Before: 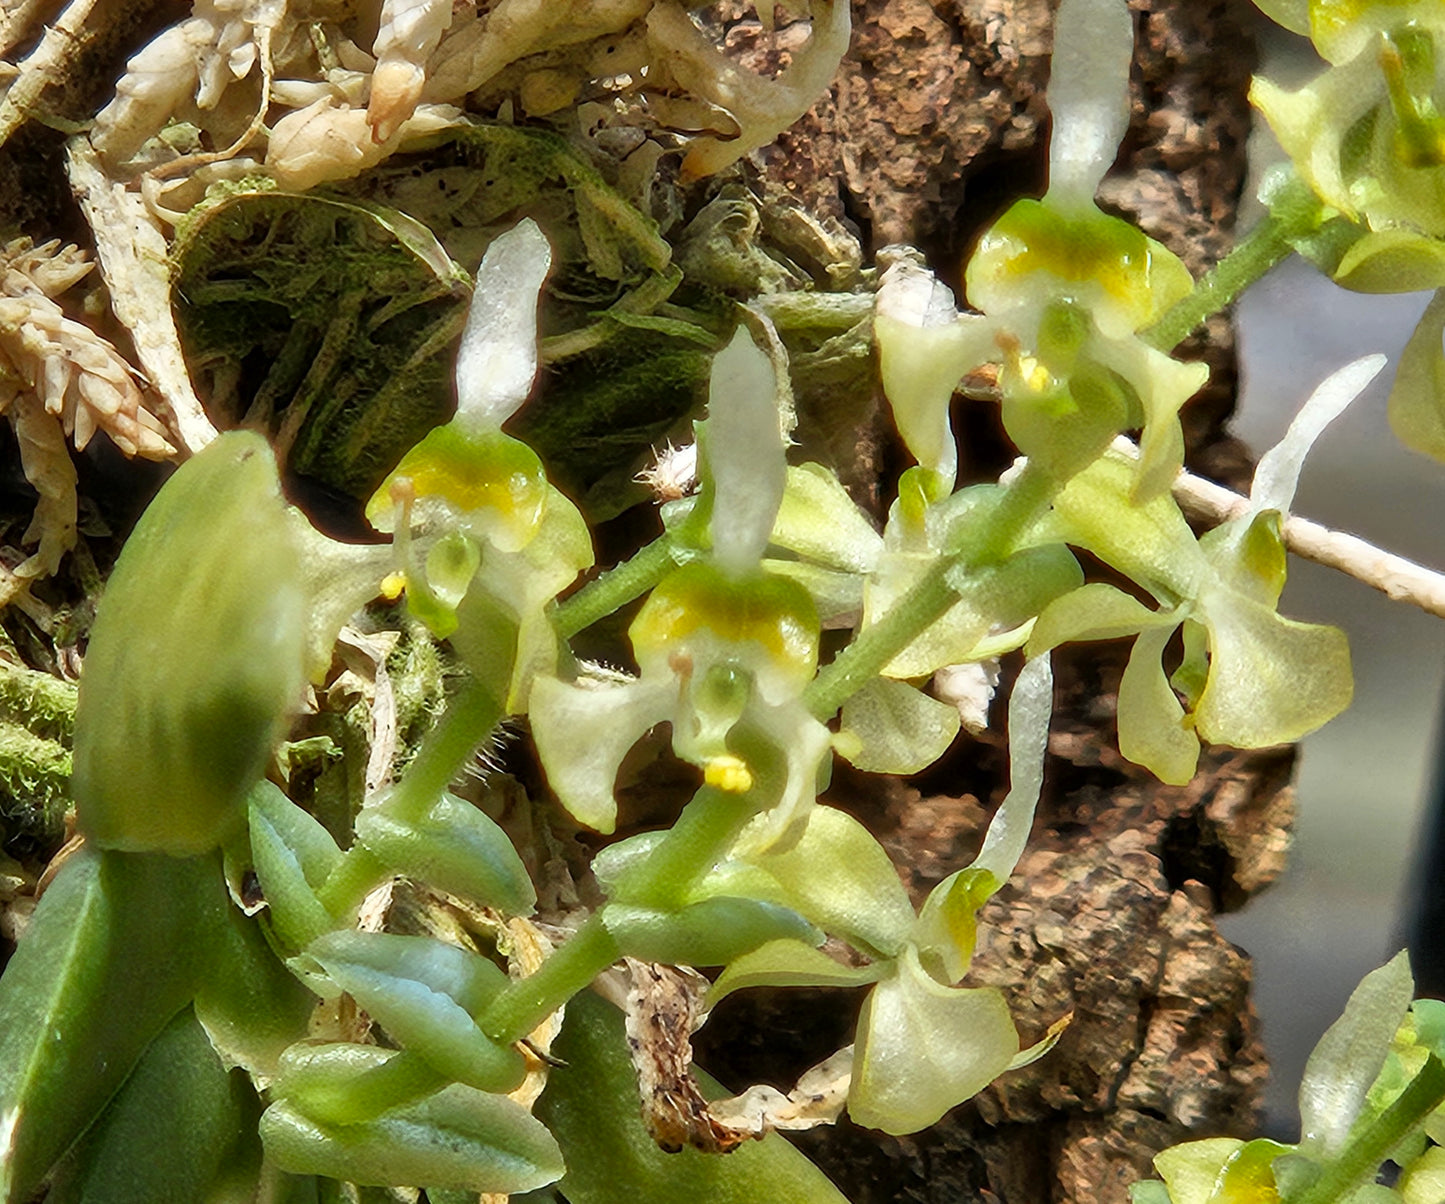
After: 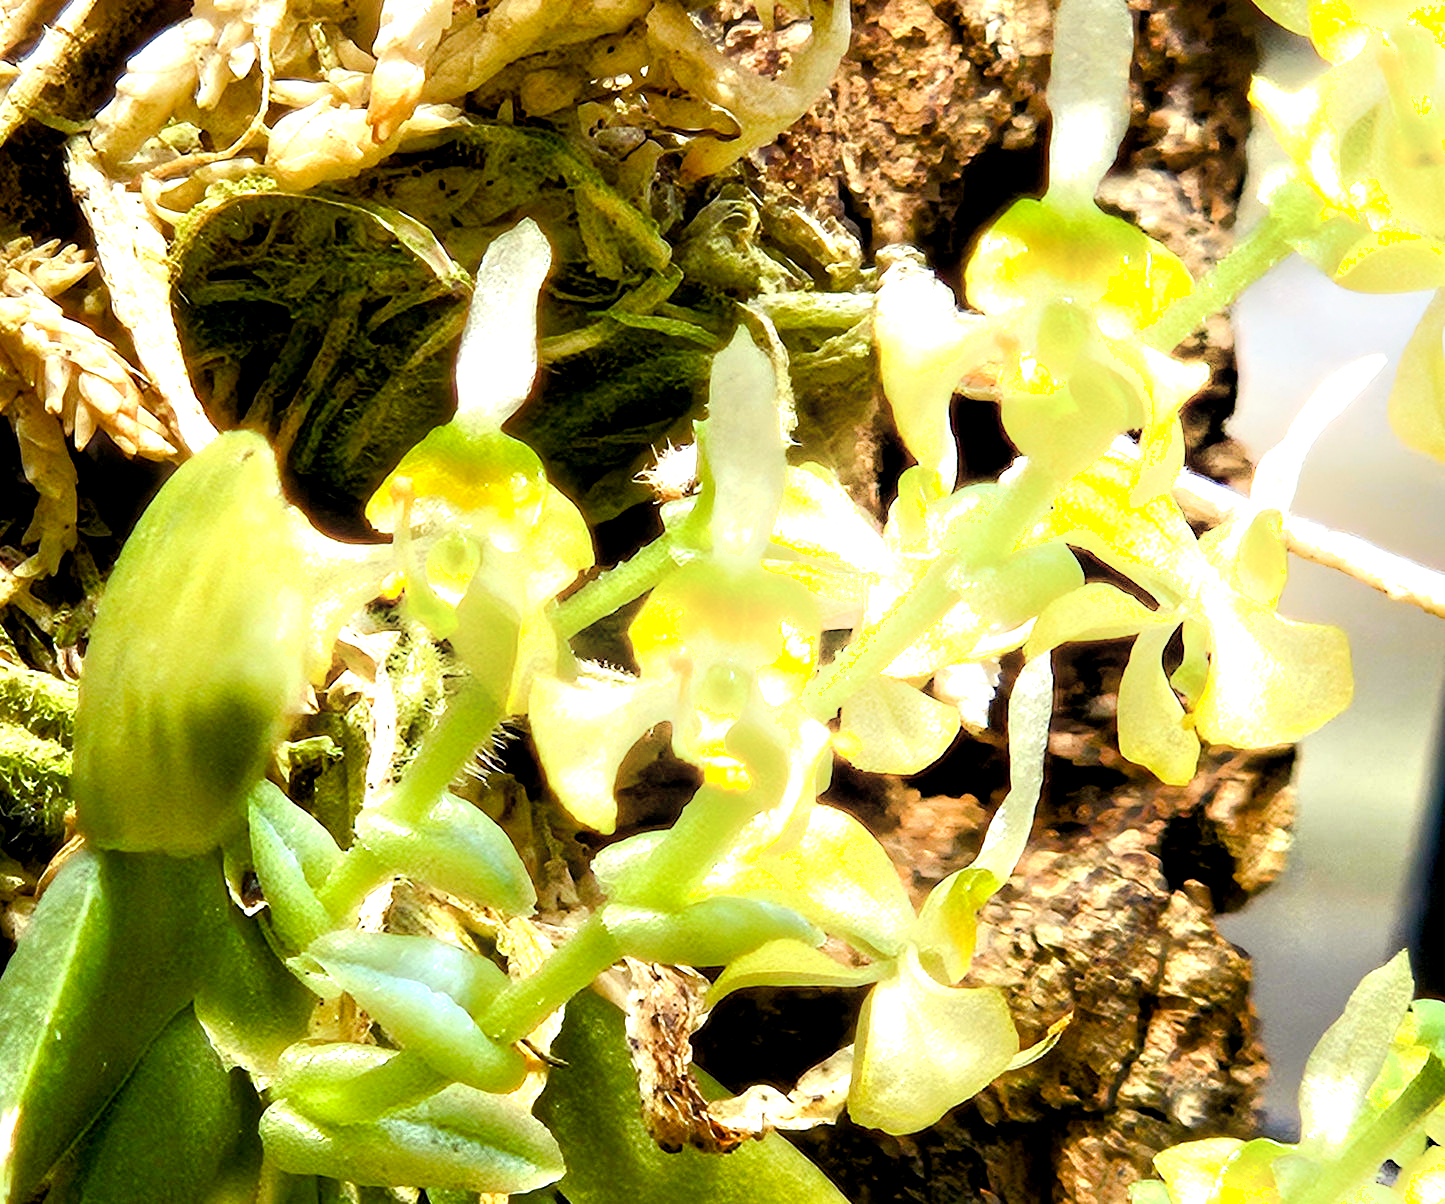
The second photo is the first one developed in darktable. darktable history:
color balance rgb: shadows lift › luminance -21.66%, shadows lift › chroma 6.57%, shadows lift › hue 270°, power › chroma 0.68%, power › hue 60°, highlights gain › luminance 6.08%, highlights gain › chroma 1.33%, highlights gain › hue 90°, global offset › luminance -0.87%, perceptual saturation grading › global saturation 26.86%, perceptual saturation grading › highlights -28.39%, perceptual saturation grading › mid-tones 15.22%, perceptual saturation grading › shadows 33.98%, perceptual brilliance grading › highlights 10%, perceptual brilliance grading › mid-tones 5%
exposure: exposure 0.661 EV, compensate highlight preservation false
shadows and highlights: shadows -54.3, highlights 86.09, soften with gaussian
